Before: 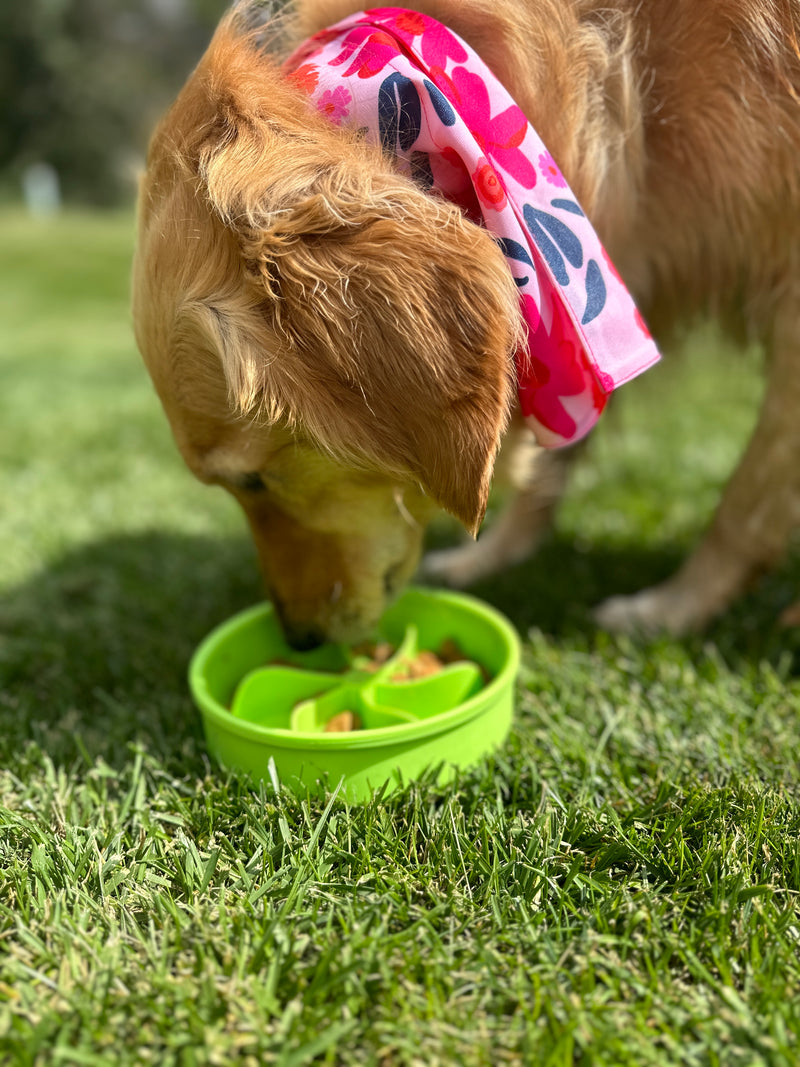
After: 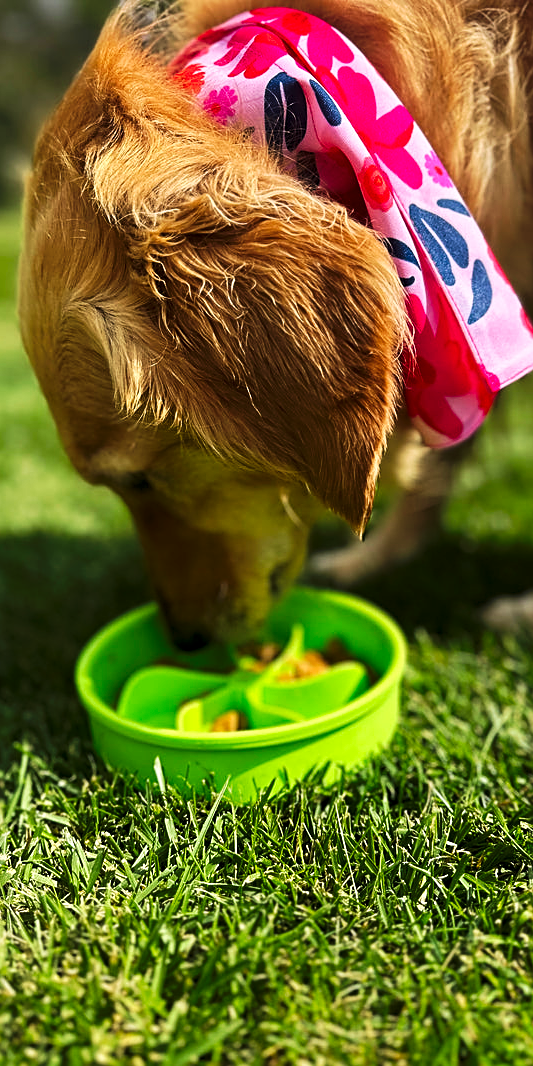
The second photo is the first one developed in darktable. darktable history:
sharpen: on, module defaults
tone curve: curves: ch0 [(0, 0) (0.003, 0) (0.011, 0) (0.025, 0) (0.044, 0.006) (0.069, 0.024) (0.1, 0.038) (0.136, 0.052) (0.177, 0.08) (0.224, 0.112) (0.277, 0.145) (0.335, 0.206) (0.399, 0.284) (0.468, 0.372) (0.543, 0.477) (0.623, 0.593) (0.709, 0.717) (0.801, 0.815) (0.898, 0.92) (1, 1)], preserve colors none
crop and rotate: left 14.292%, right 19.041%
velvia: on, module defaults
